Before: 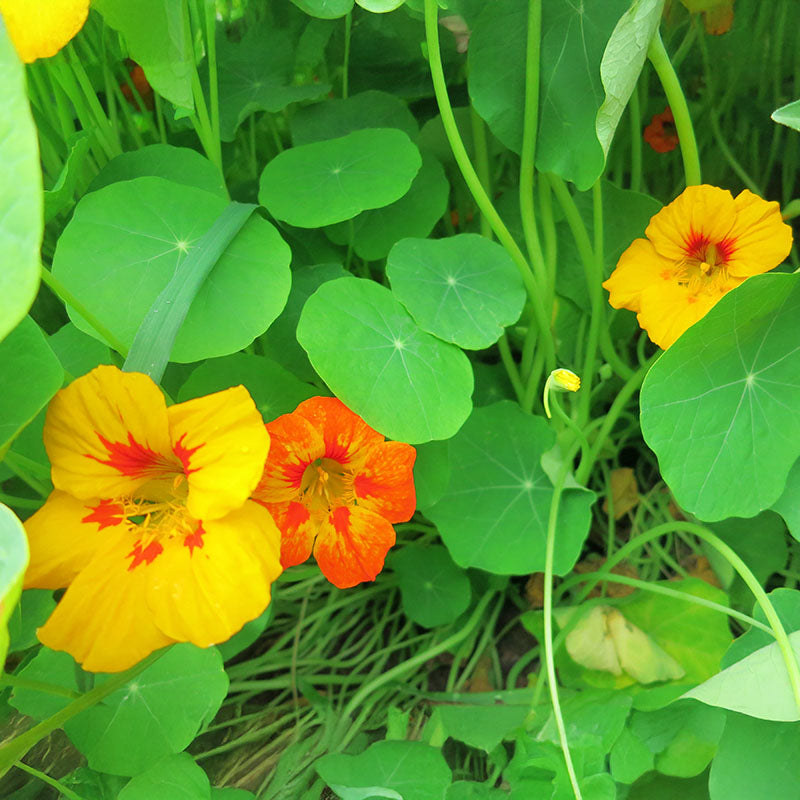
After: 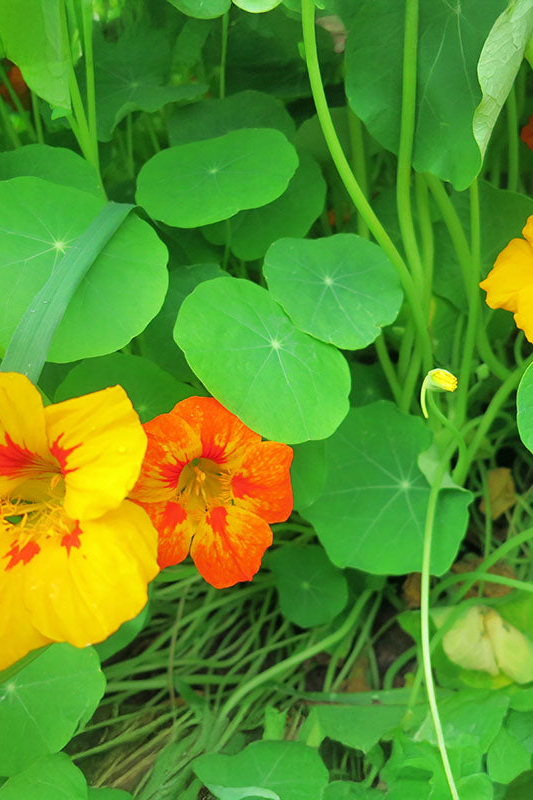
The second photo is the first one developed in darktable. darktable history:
crop: left 15.425%, right 17.928%
tone equalizer: edges refinement/feathering 500, mask exposure compensation -1.57 EV, preserve details no
